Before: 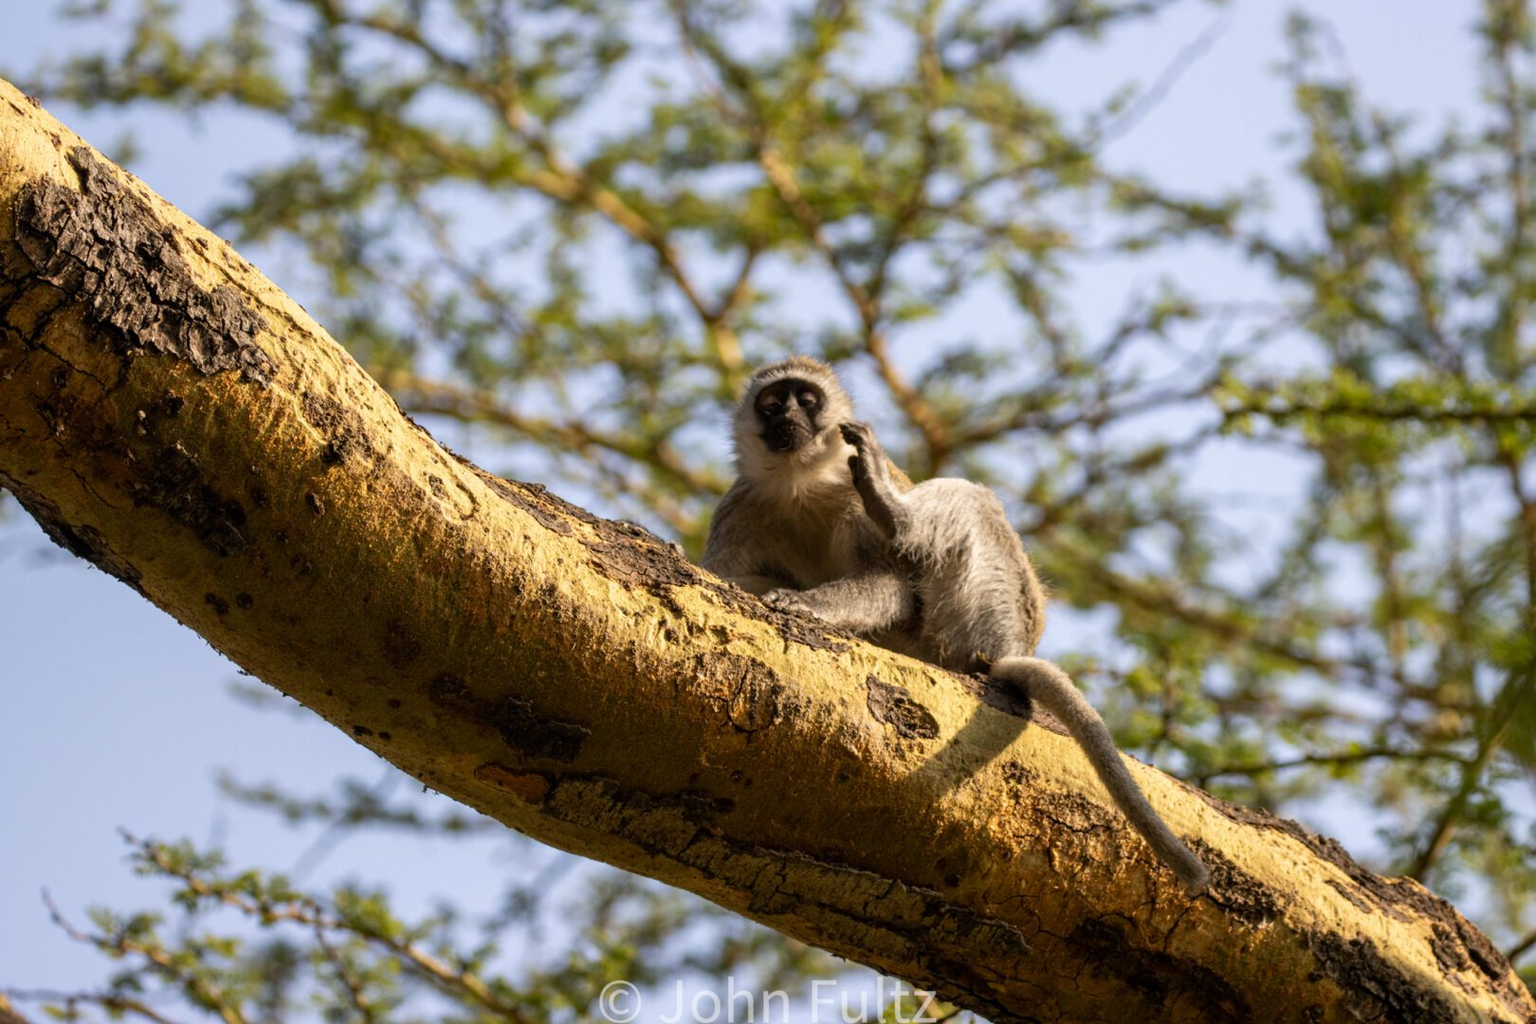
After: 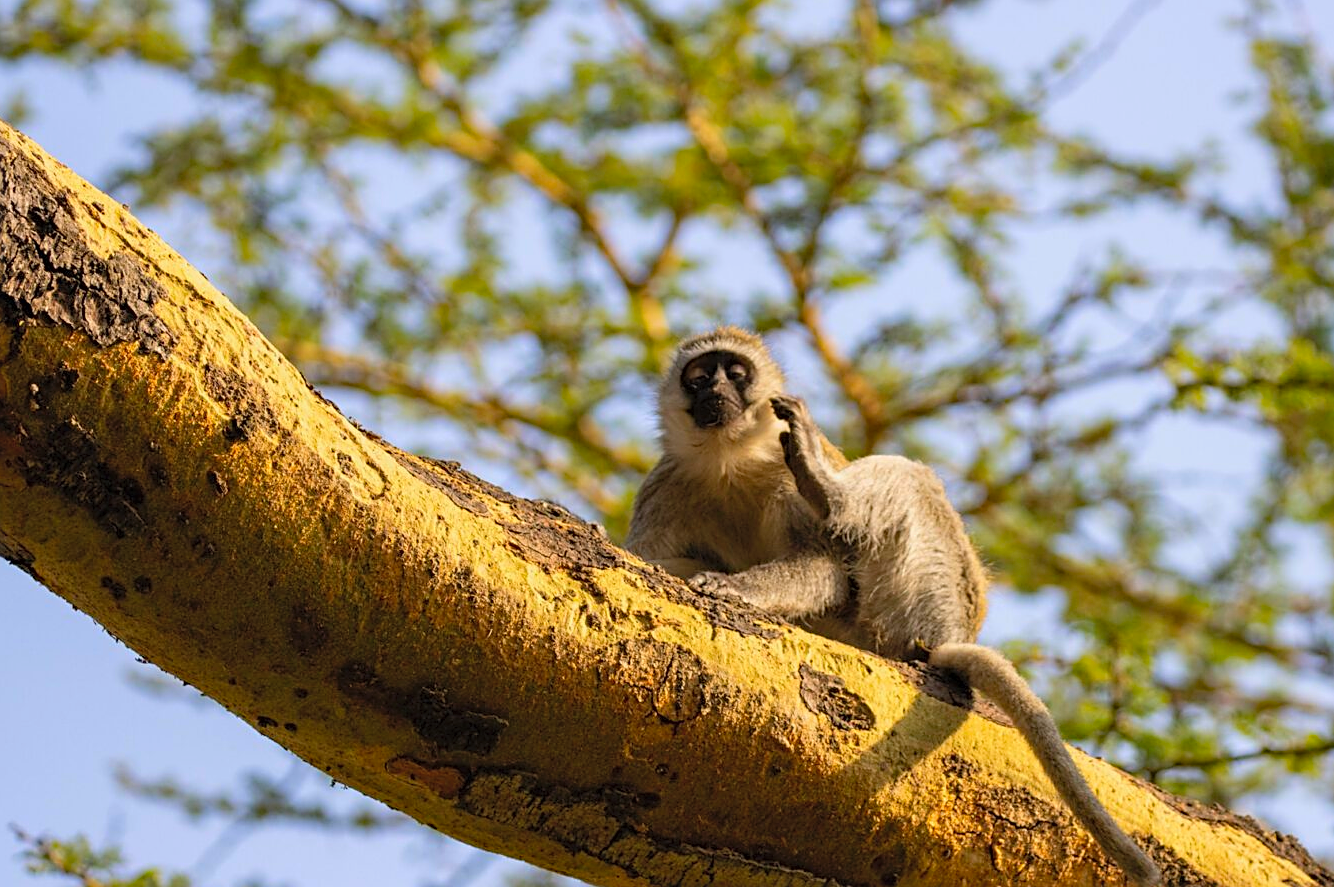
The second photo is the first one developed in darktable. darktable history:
crop and rotate: left 7.127%, top 4.552%, right 10.508%, bottom 13.247%
sharpen: on, module defaults
haze removal: adaptive false
exposure: exposure -0.289 EV, compensate exposure bias true, compensate highlight preservation false
contrast brightness saturation: contrast 0.068, brightness 0.178, saturation 0.398
